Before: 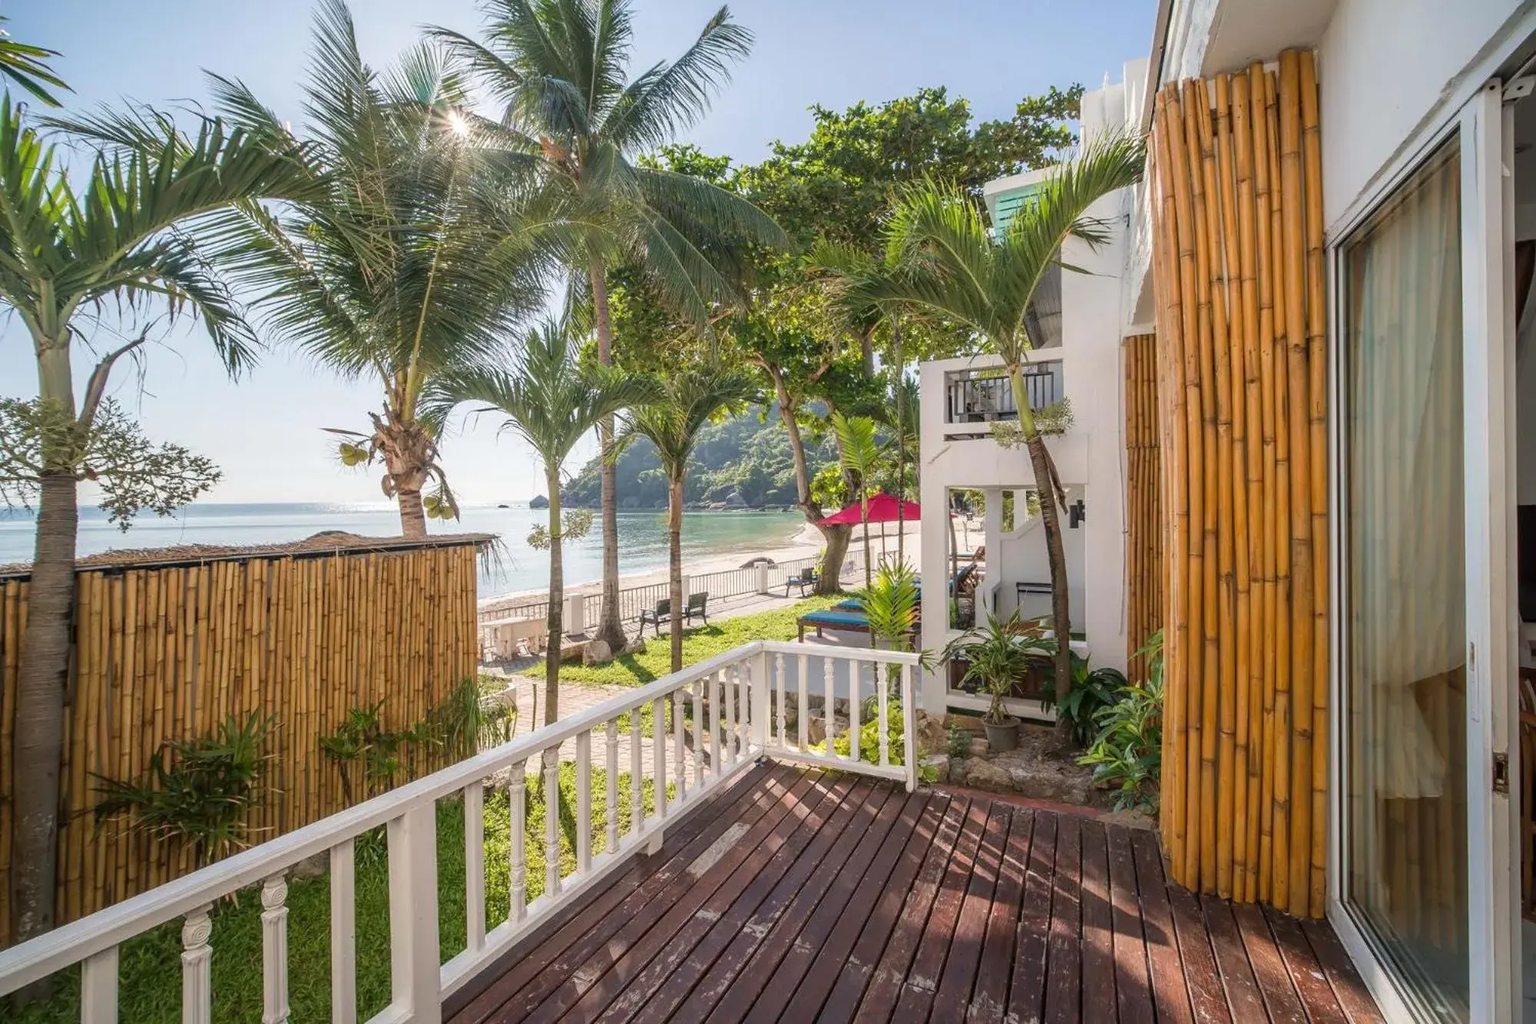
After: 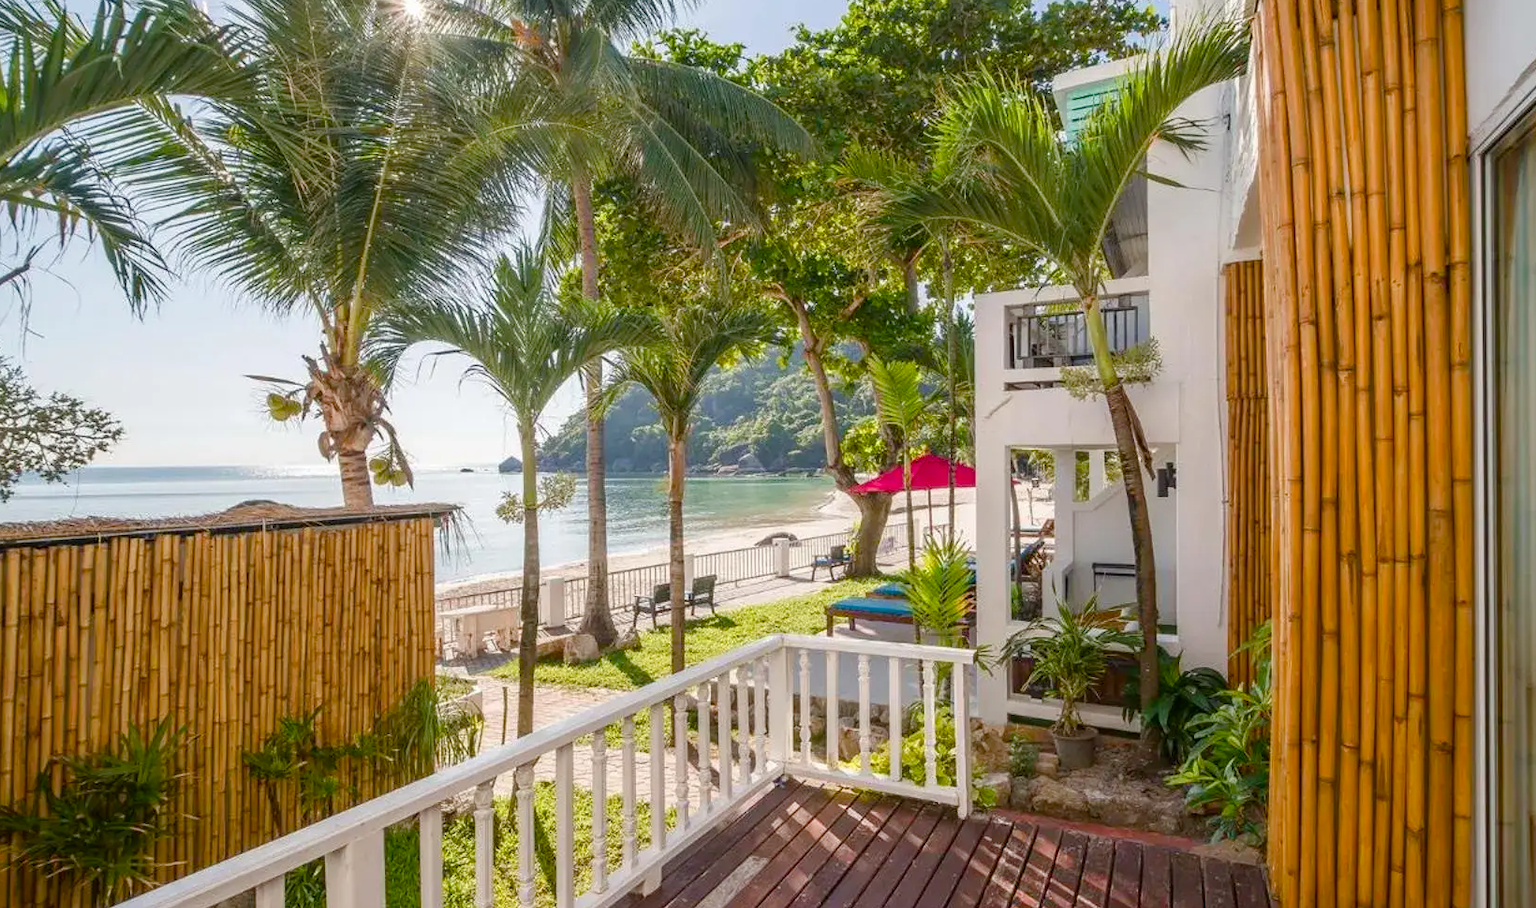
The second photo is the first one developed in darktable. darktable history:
crop: left 7.856%, top 11.836%, right 10.12%, bottom 15.387%
color balance rgb: perceptual saturation grading › global saturation 20%, perceptual saturation grading › highlights -25%, perceptual saturation grading › shadows 50%
